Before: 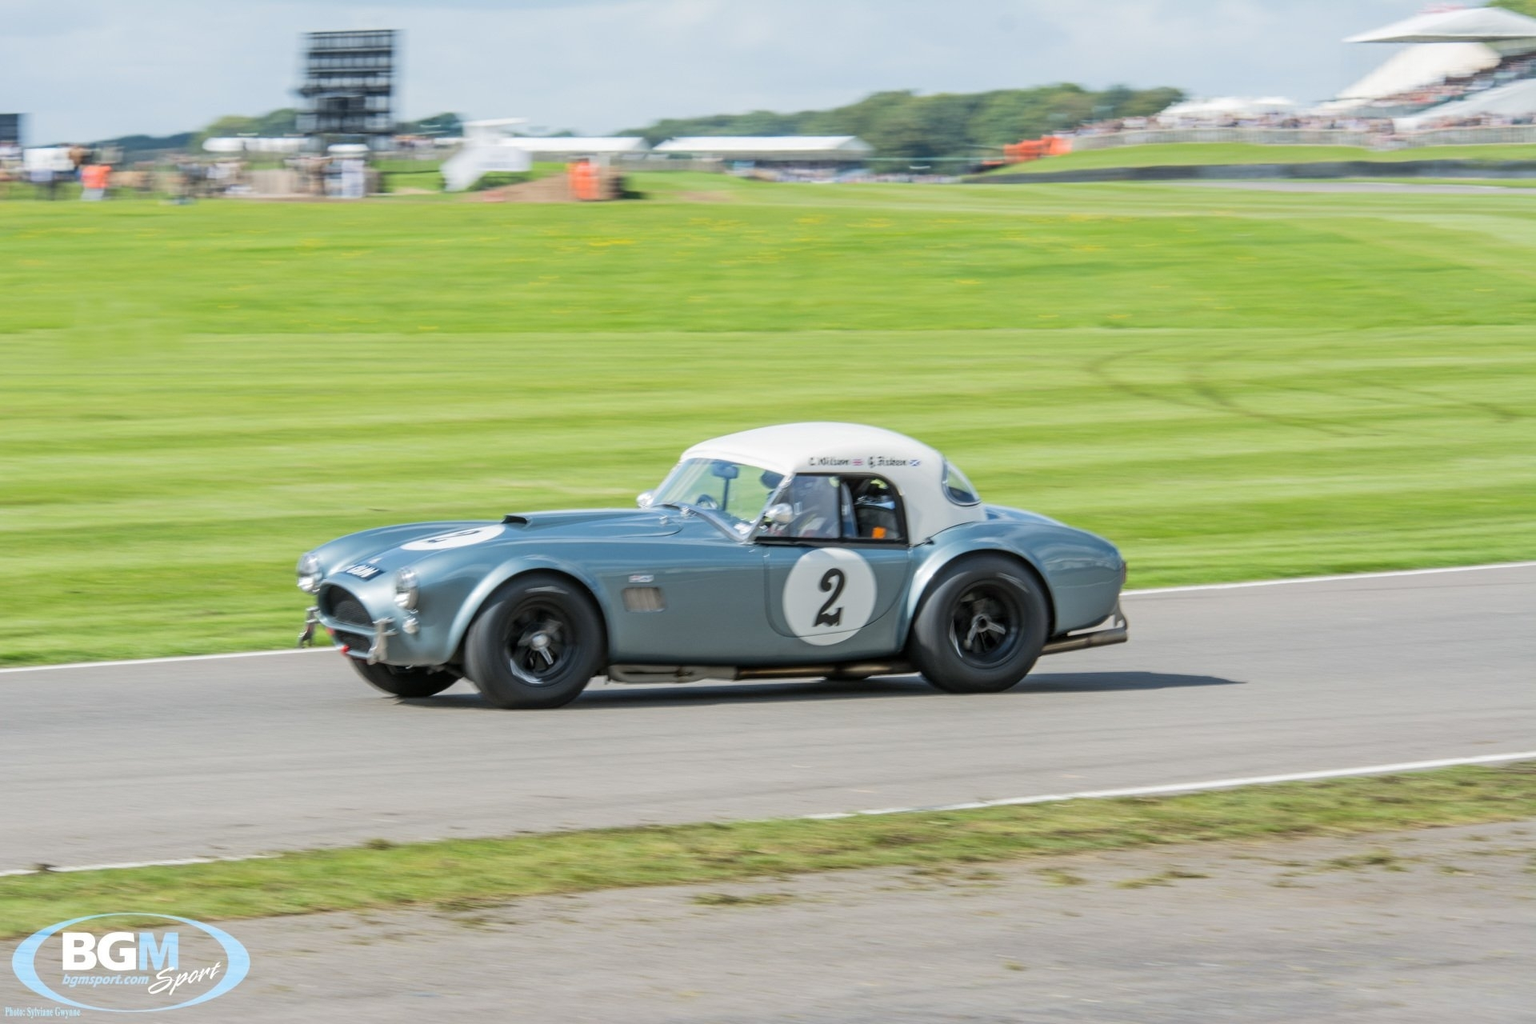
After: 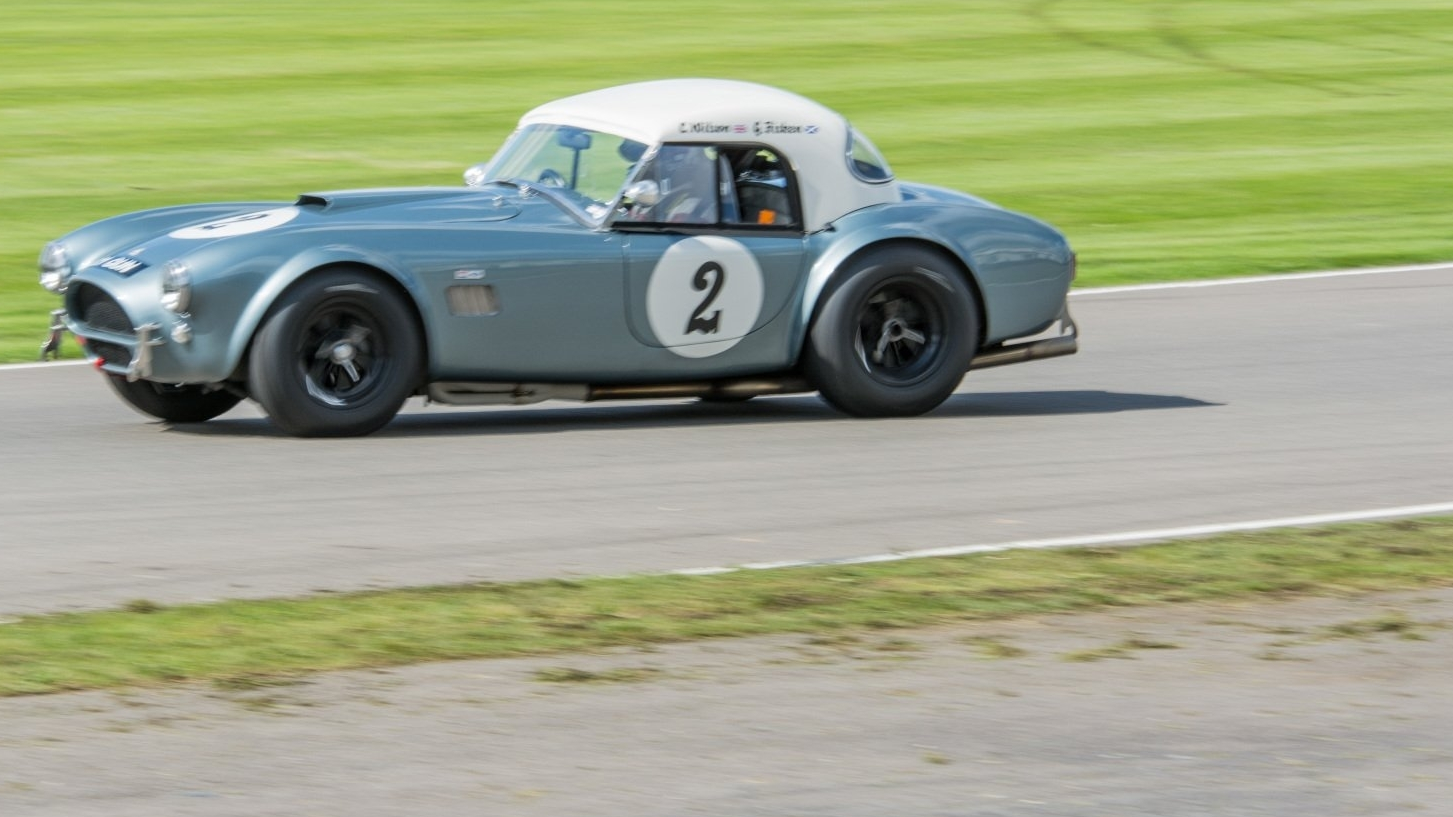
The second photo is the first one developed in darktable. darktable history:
white balance: red 1, blue 1
crop and rotate: left 17.299%, top 35.115%, right 7.015%, bottom 1.024%
